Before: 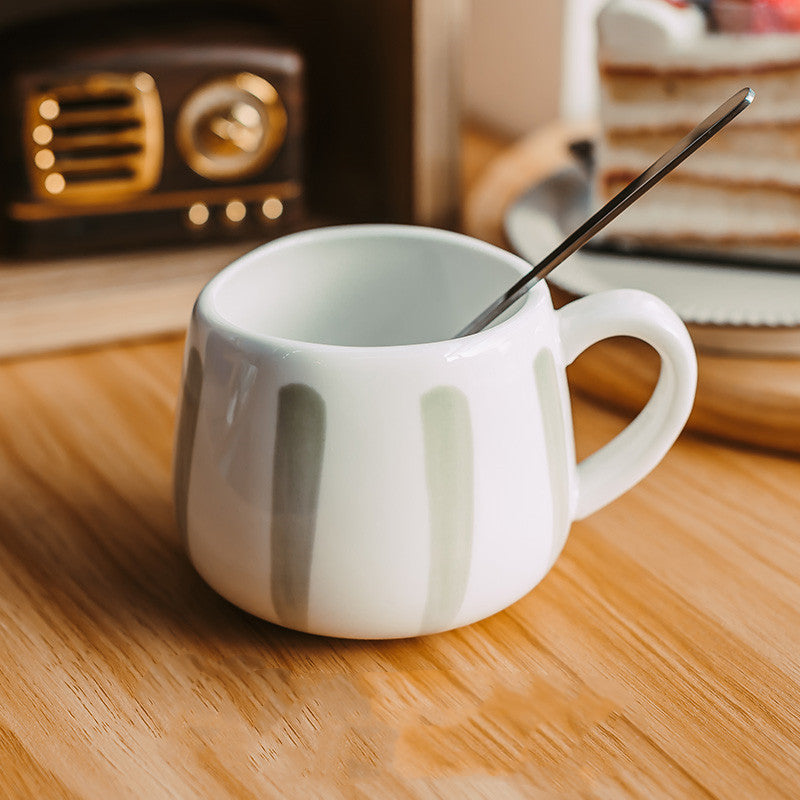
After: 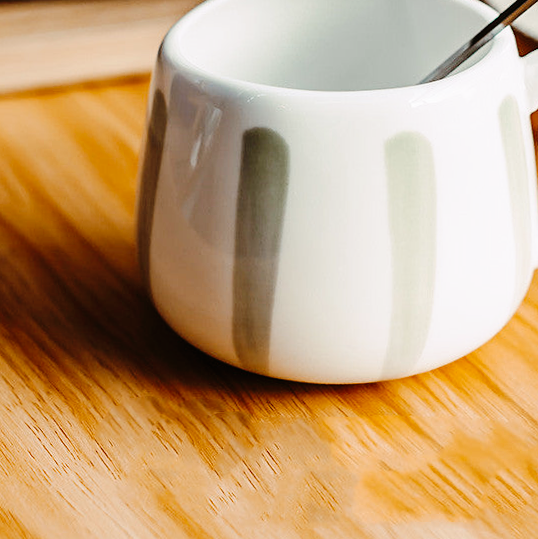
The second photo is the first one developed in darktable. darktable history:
crop and rotate: angle -0.759°, left 3.977%, top 31.696%, right 27.819%
tone curve: curves: ch0 [(0, 0) (0.003, 0.003) (0.011, 0.005) (0.025, 0.008) (0.044, 0.012) (0.069, 0.02) (0.1, 0.031) (0.136, 0.047) (0.177, 0.088) (0.224, 0.141) (0.277, 0.222) (0.335, 0.32) (0.399, 0.422) (0.468, 0.523) (0.543, 0.623) (0.623, 0.716) (0.709, 0.796) (0.801, 0.878) (0.898, 0.957) (1, 1)], preserve colors none
